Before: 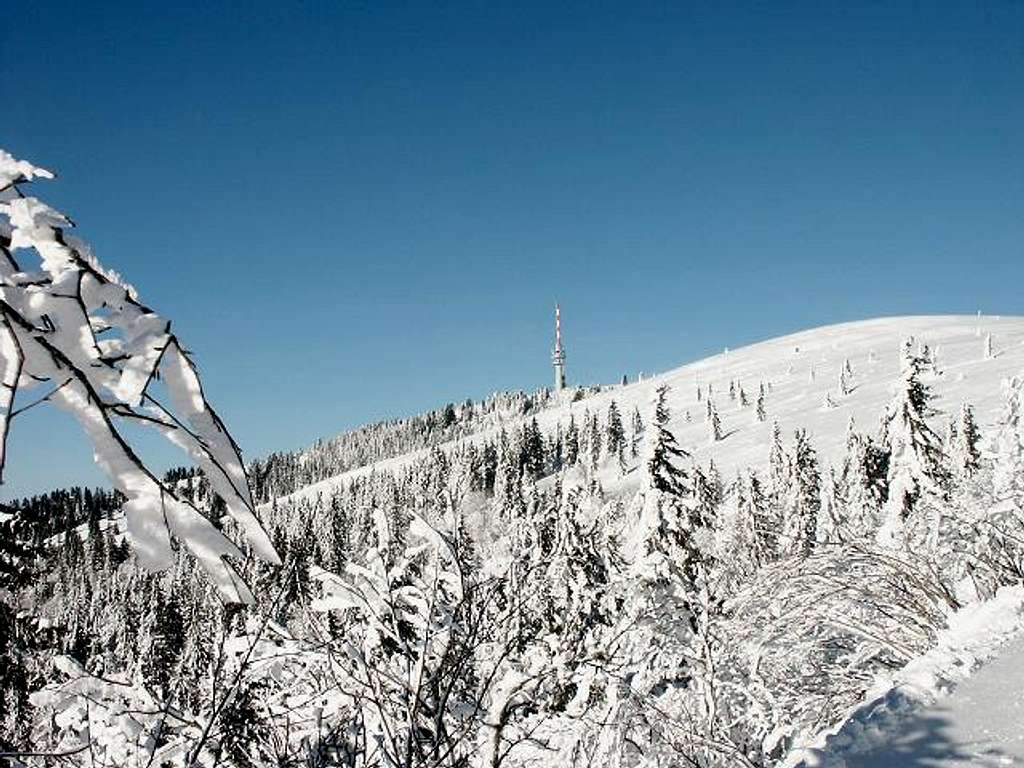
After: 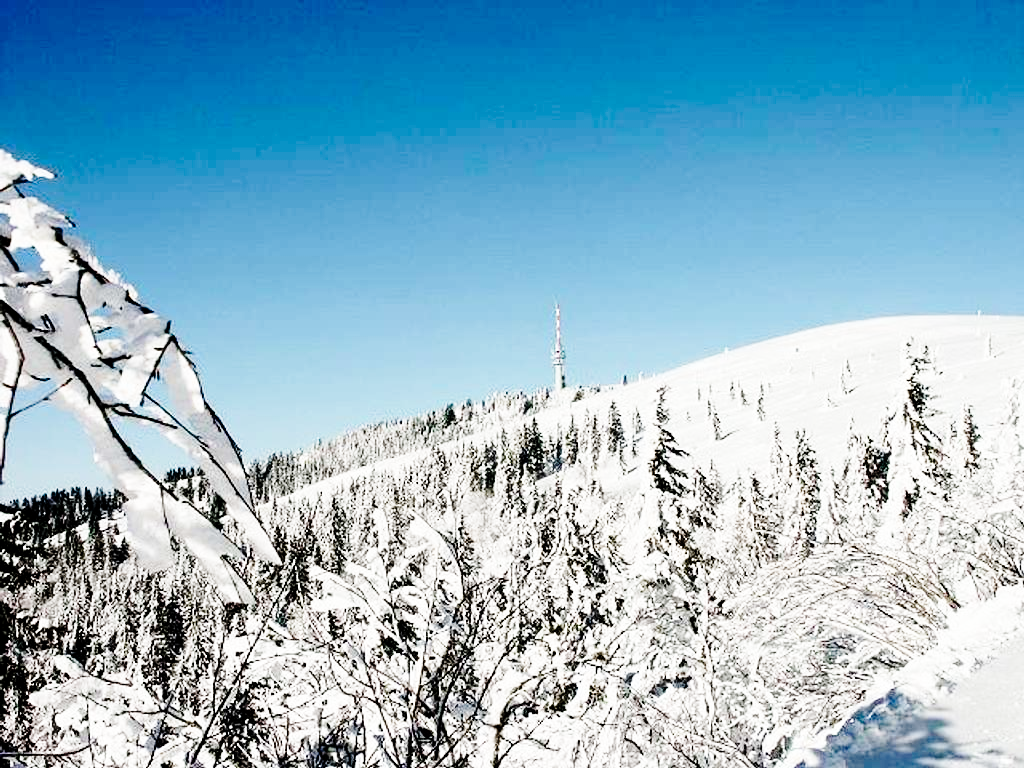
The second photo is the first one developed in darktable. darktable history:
base curve: curves: ch0 [(0, 0) (0.028, 0.03) (0.121, 0.232) (0.46, 0.748) (0.859, 0.968) (1, 1)], preserve colors none
tone curve: curves: ch0 [(0.021, 0) (0.104, 0.052) (0.496, 0.526) (0.737, 0.783) (1, 1)], preserve colors none
